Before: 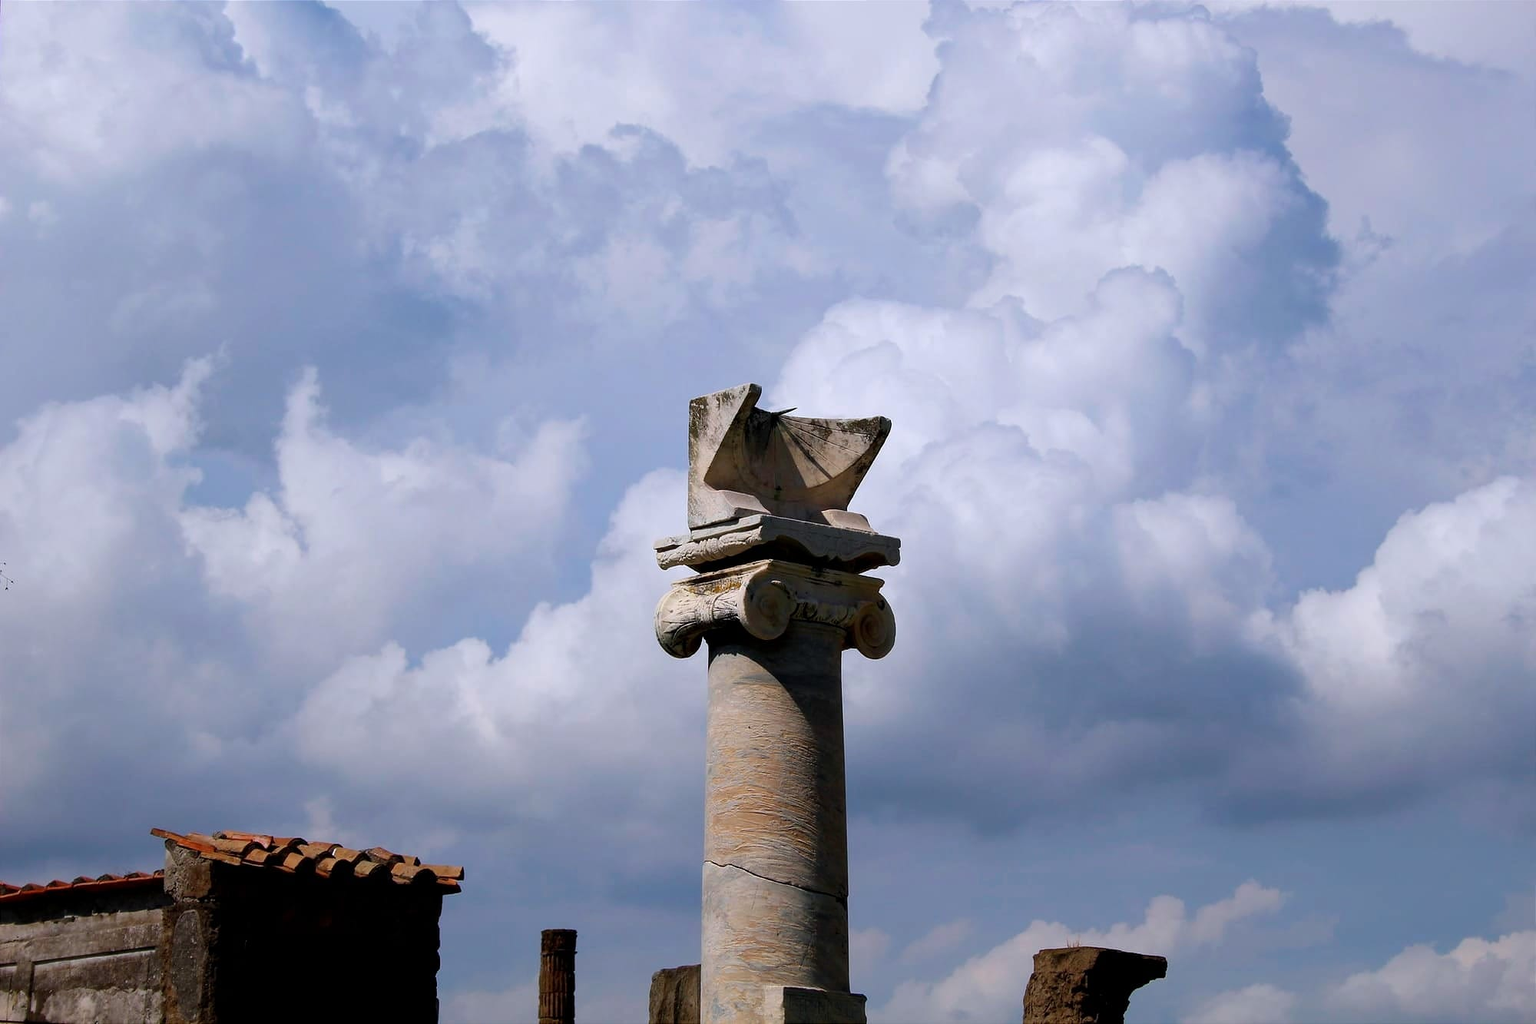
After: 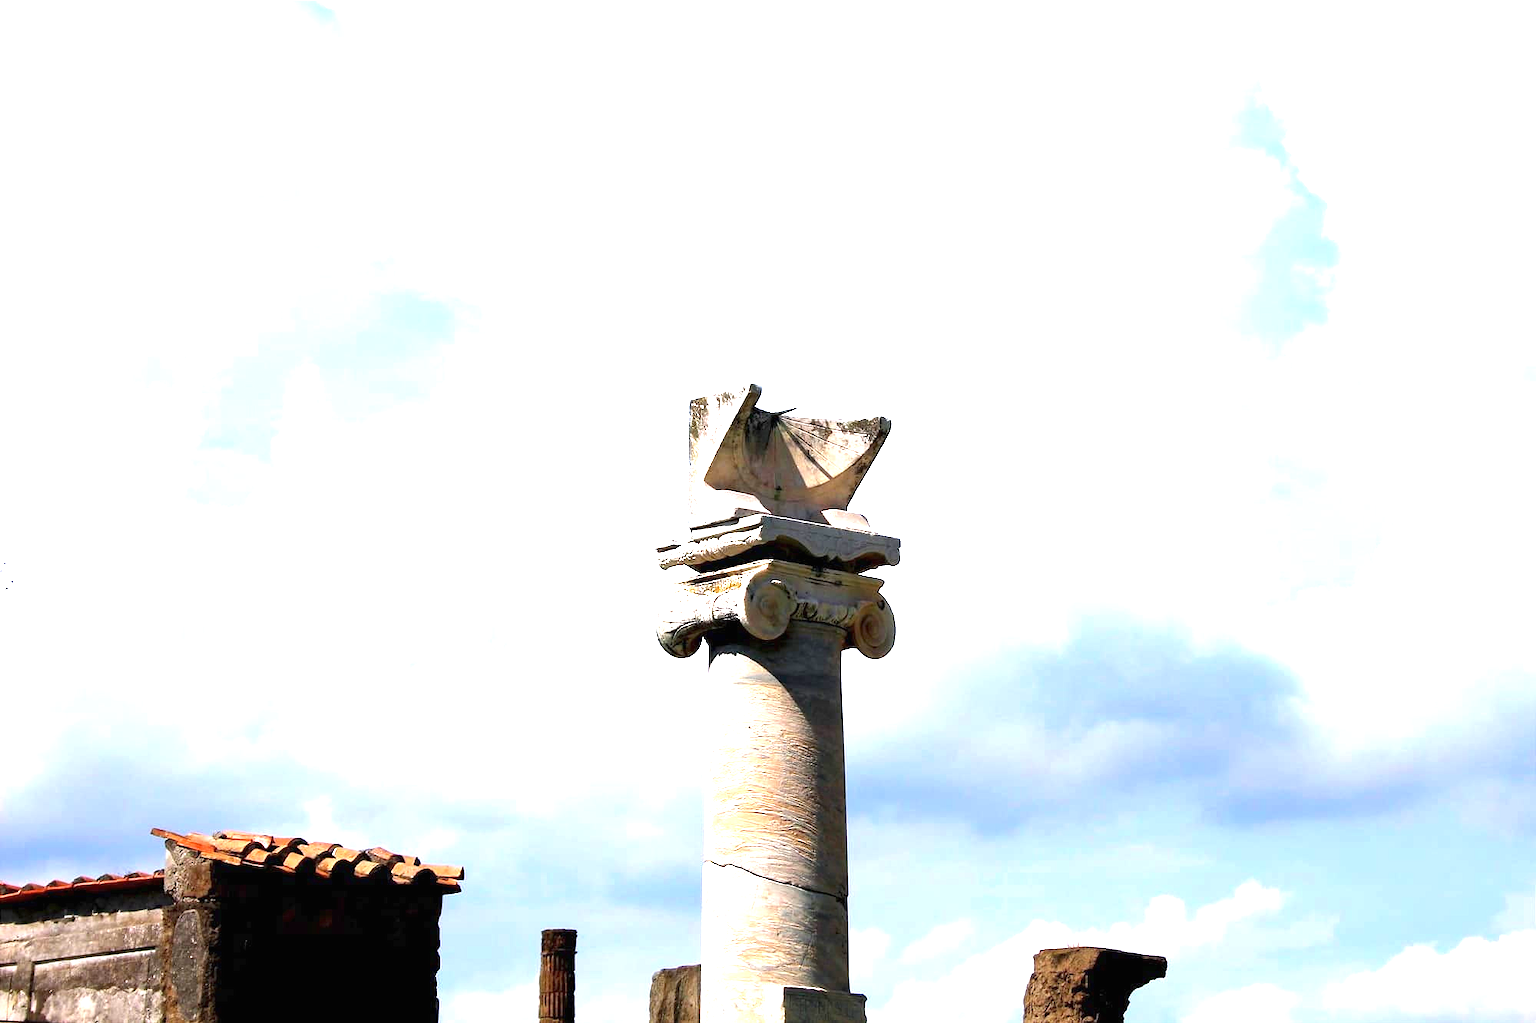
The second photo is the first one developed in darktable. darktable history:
exposure: black level correction 0, exposure 2.119 EV, compensate highlight preservation false
